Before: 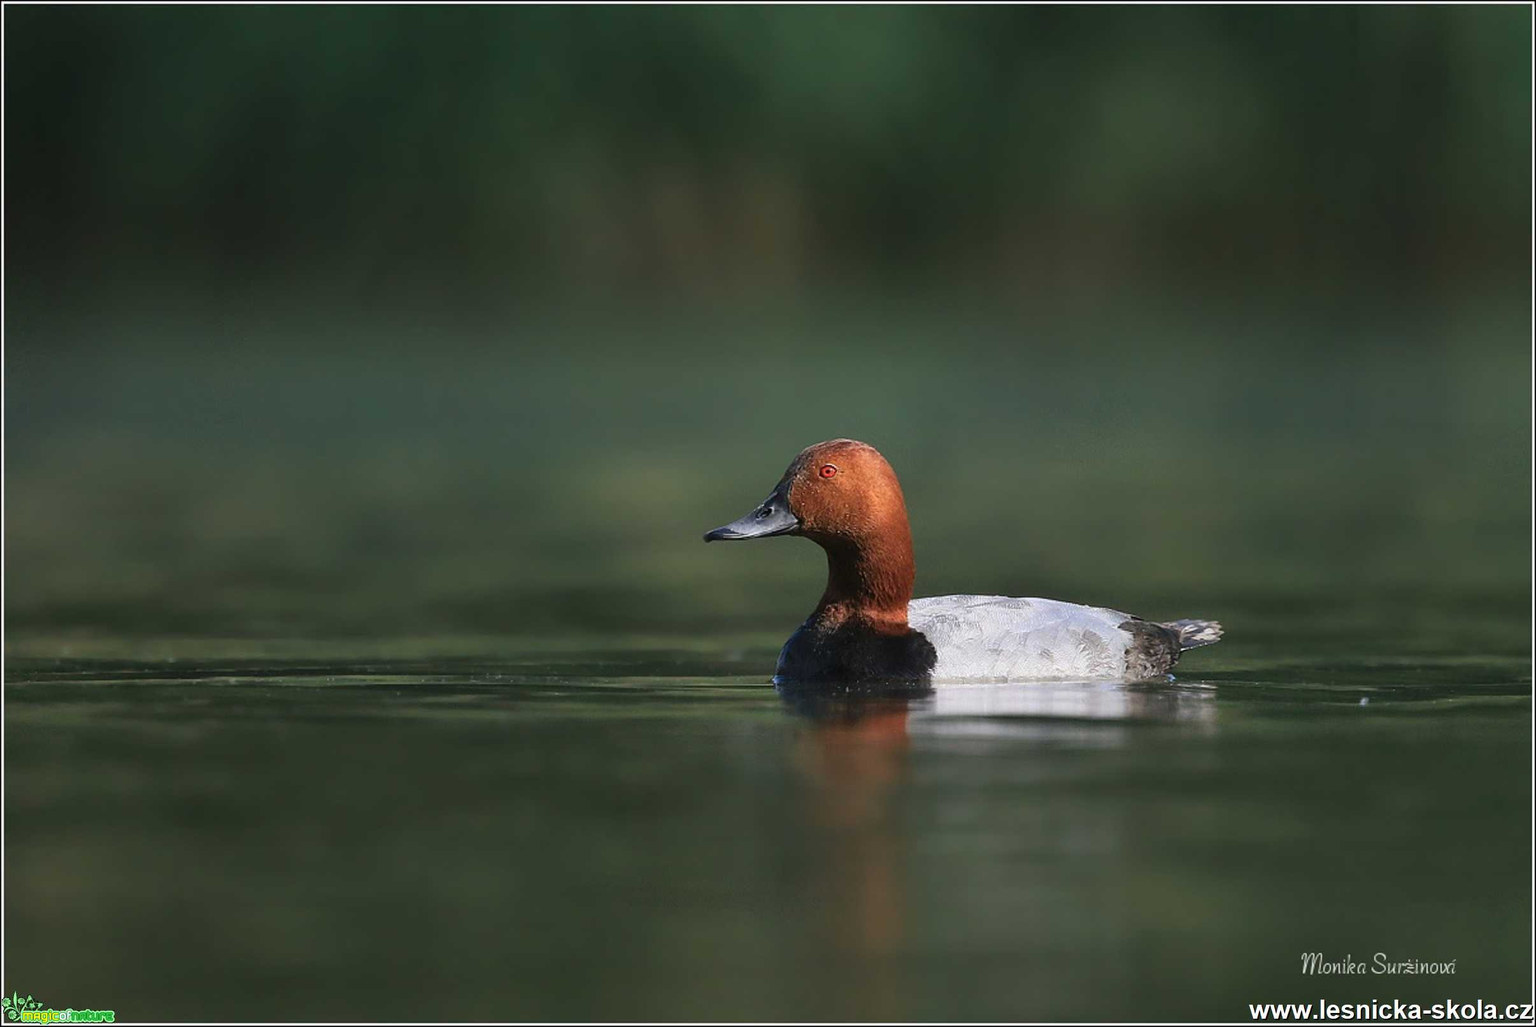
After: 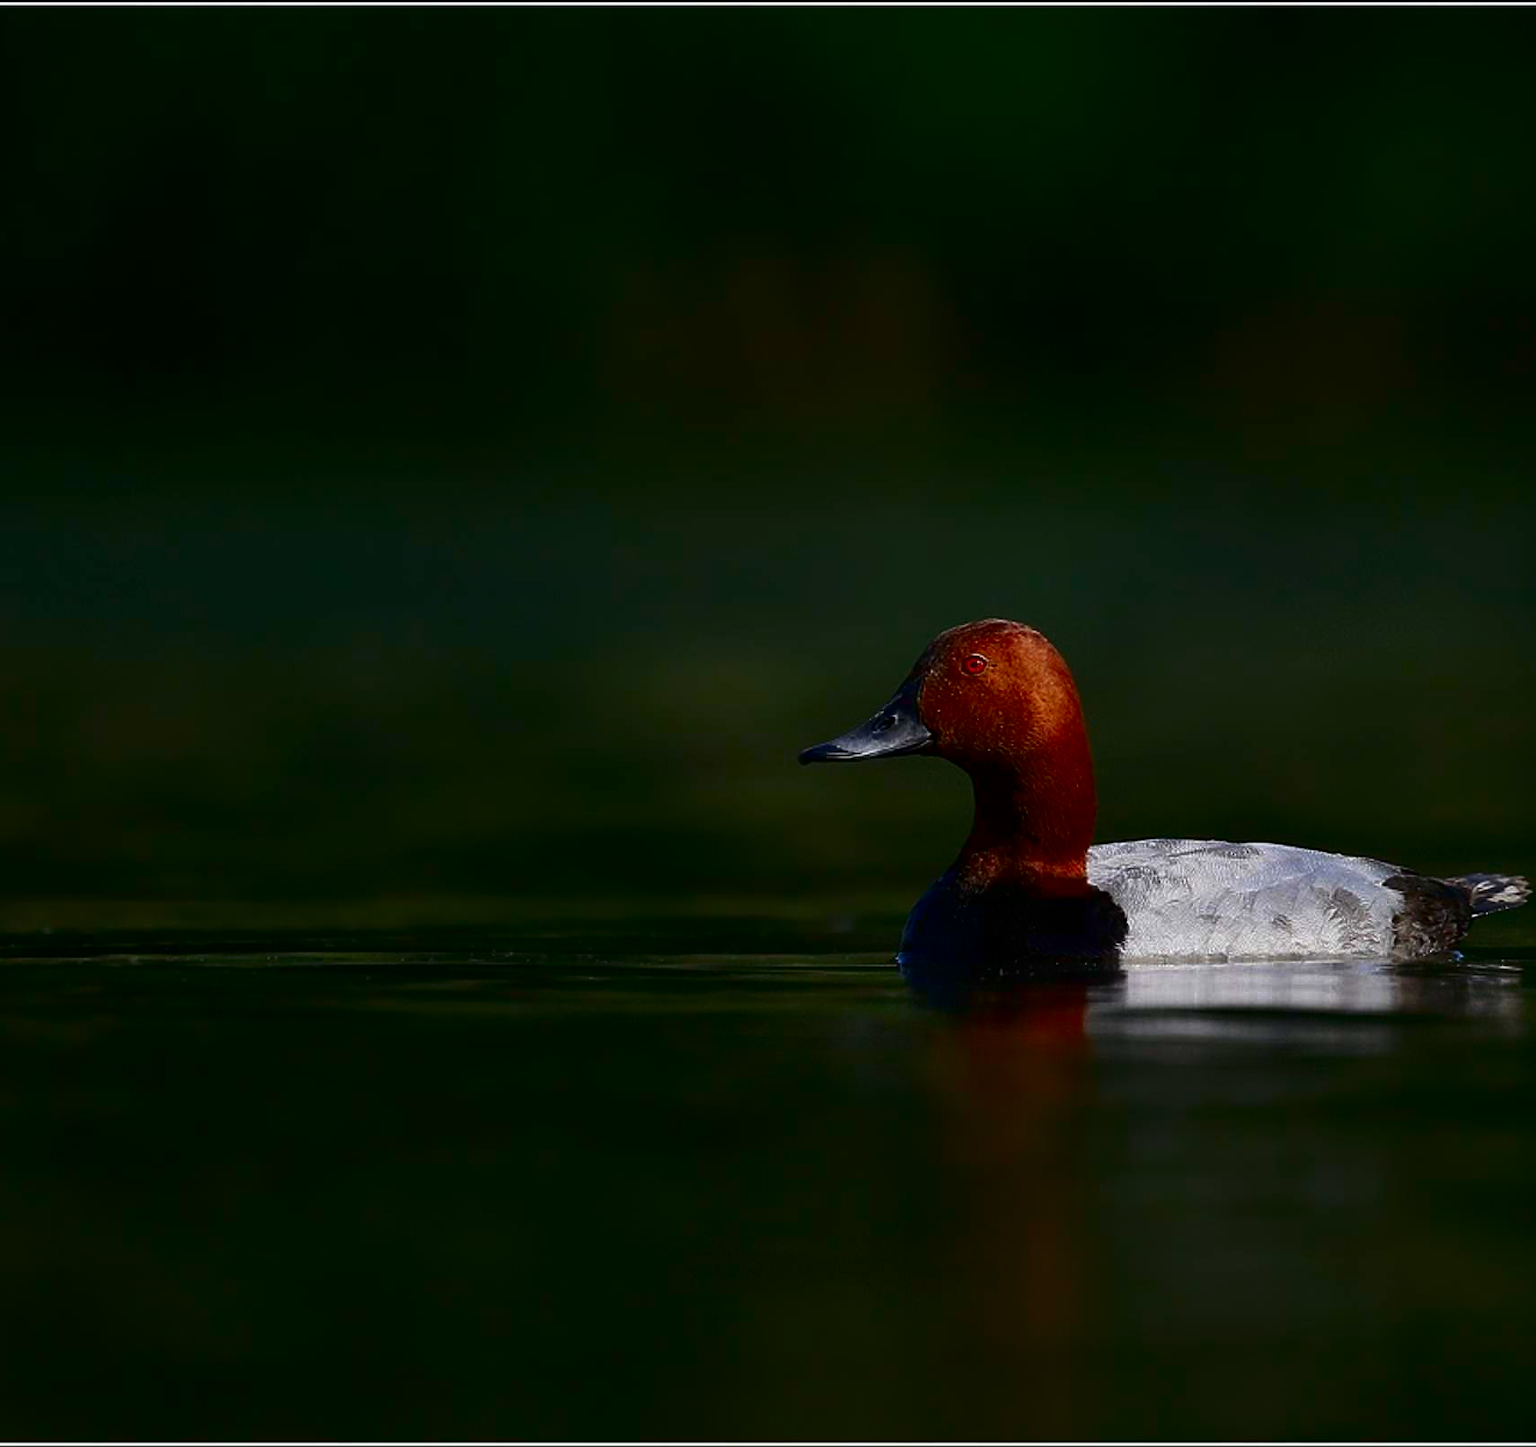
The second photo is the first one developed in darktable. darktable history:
crop and rotate: left 8.979%, right 20.125%
contrast brightness saturation: contrast 0.086, brightness -0.584, saturation 0.17
exposure: exposure -0.025 EV, compensate exposure bias true, compensate highlight preservation false
